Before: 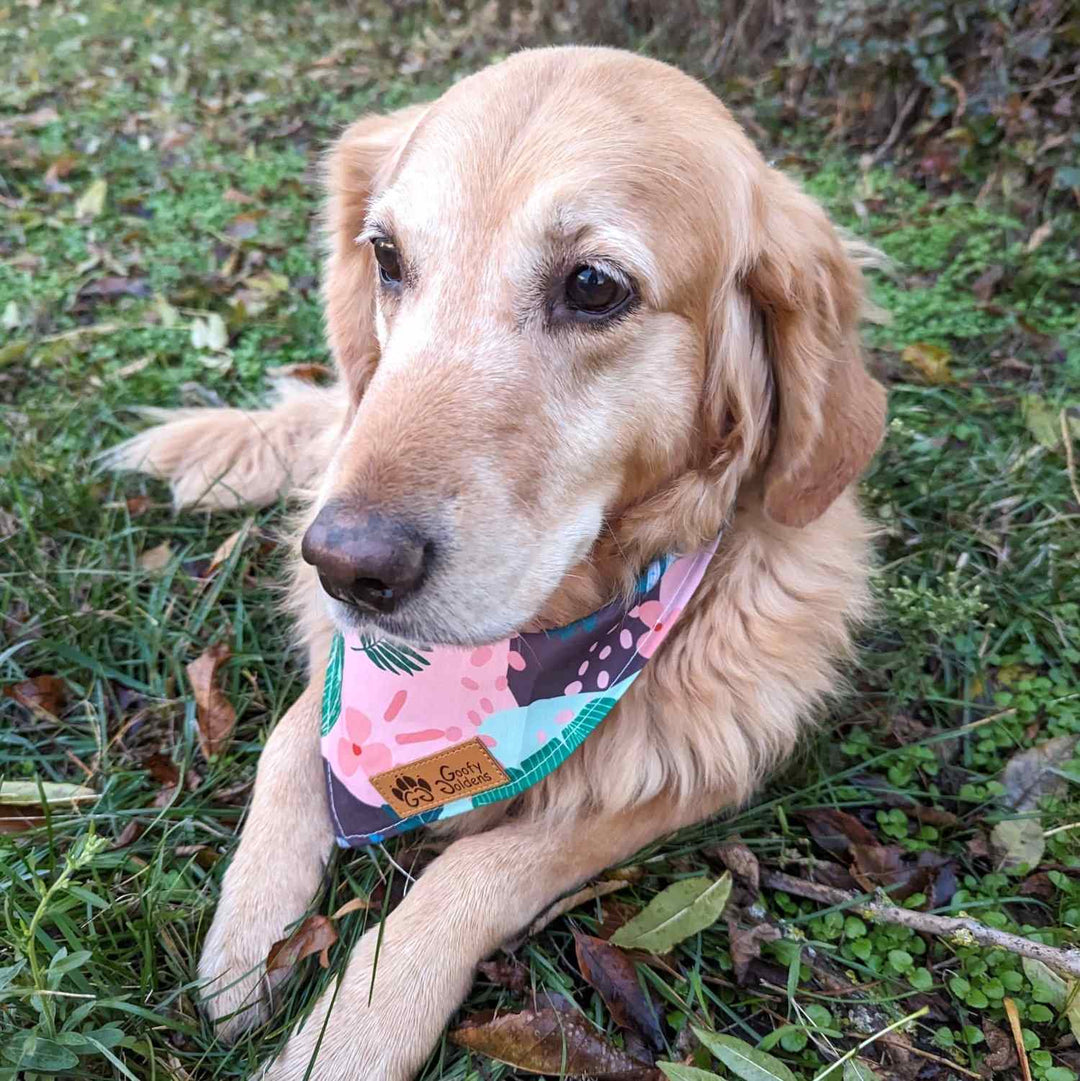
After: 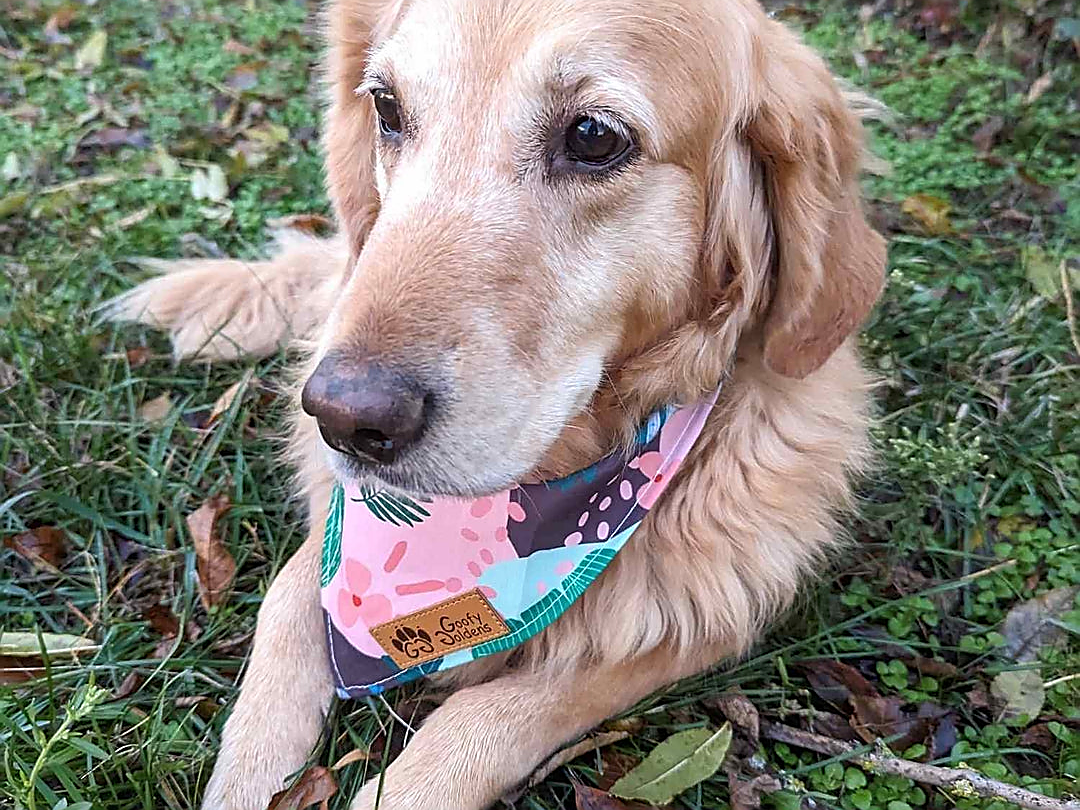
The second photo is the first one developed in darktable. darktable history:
sharpen: radius 1.4, amount 1.25, threshold 0.7
crop: top 13.819%, bottom 11.169%
